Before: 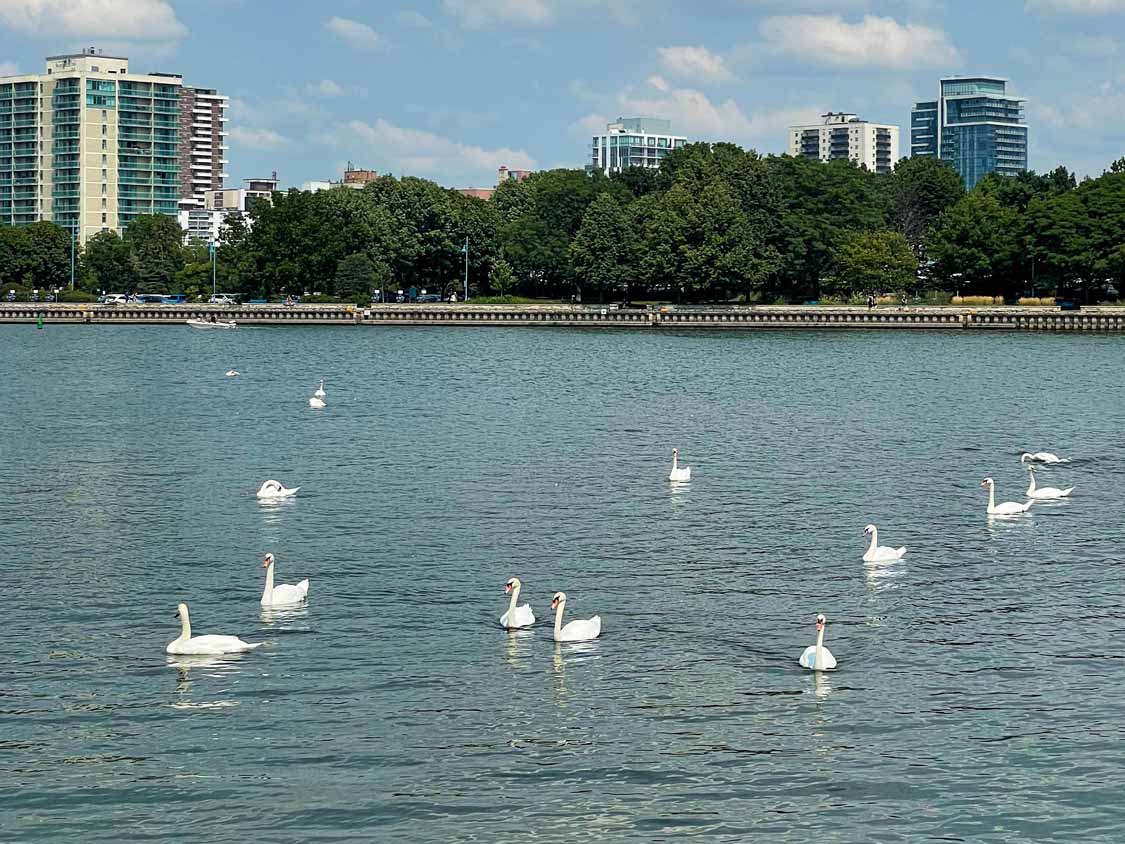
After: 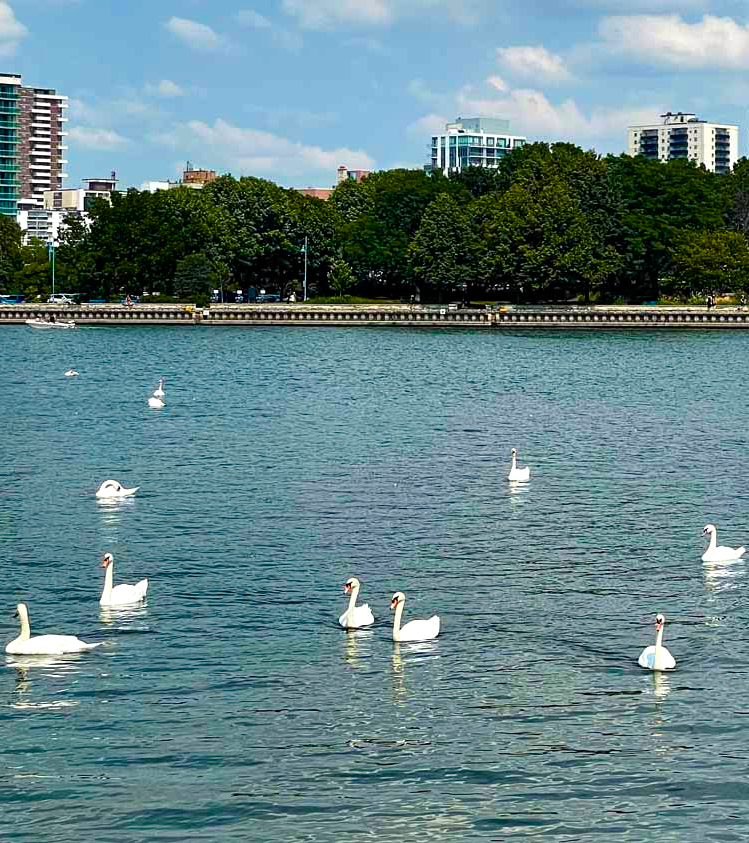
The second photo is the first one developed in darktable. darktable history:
color balance rgb: shadows lift › chroma 1.769%, shadows lift › hue 263.88°, power › chroma 0.281%, power › hue 24.52°, linear chroma grading › global chroma 24.608%, perceptual saturation grading › global saturation 25.626%, perceptual saturation grading › highlights -28.025%, perceptual saturation grading › shadows 33.829%, global vibrance 9.433%, contrast 15.399%, saturation formula JzAzBz (2021)
crop and rotate: left 14.33%, right 19.008%
